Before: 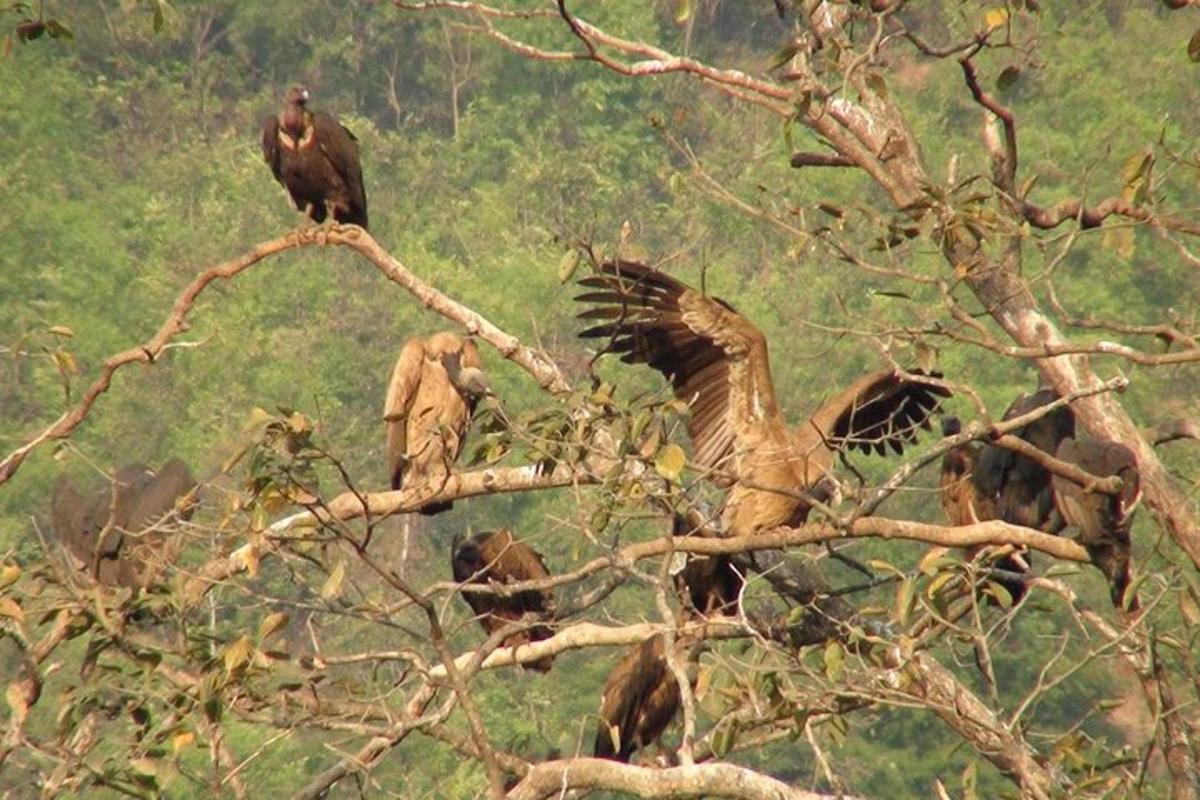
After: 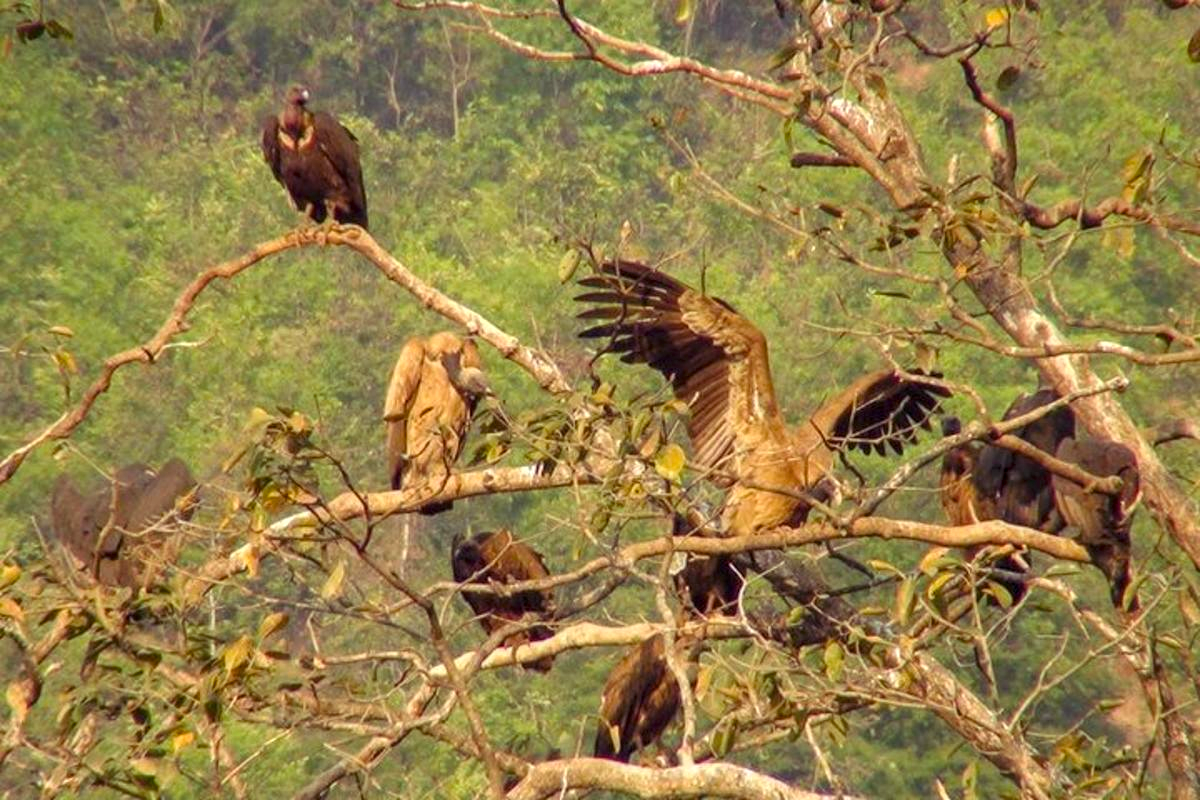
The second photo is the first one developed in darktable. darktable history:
color balance rgb: shadows lift › luminance 0.305%, shadows lift › chroma 7.01%, shadows lift › hue 302.64°, perceptual saturation grading › global saturation 19.795%, global vibrance 15.449%
local contrast: on, module defaults
